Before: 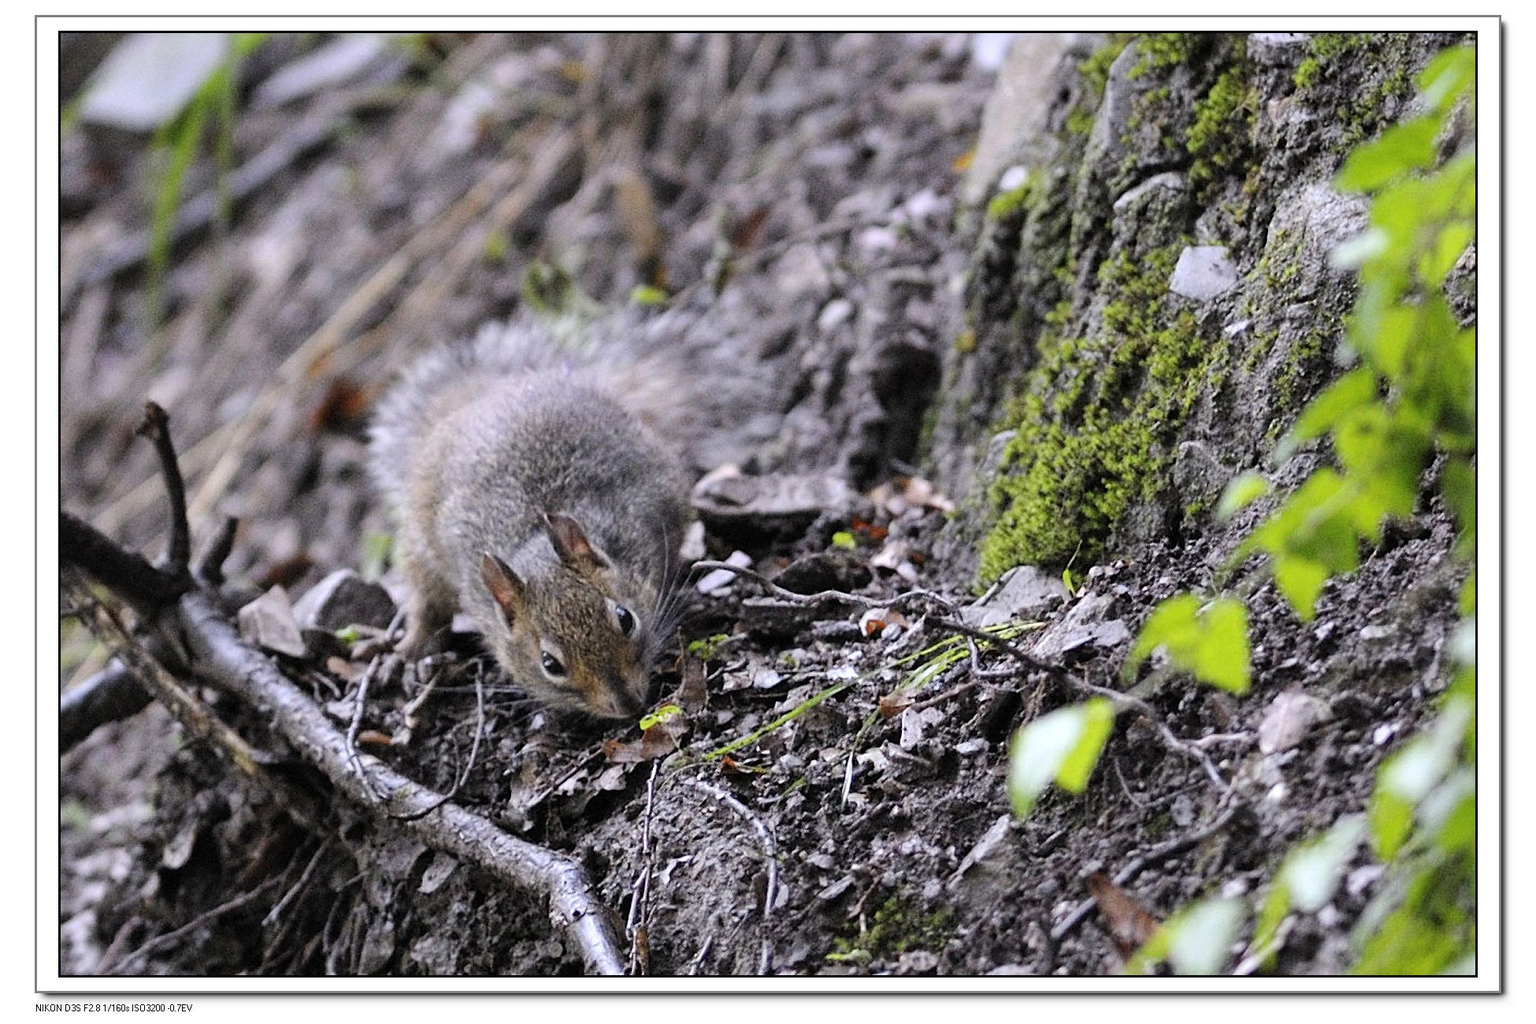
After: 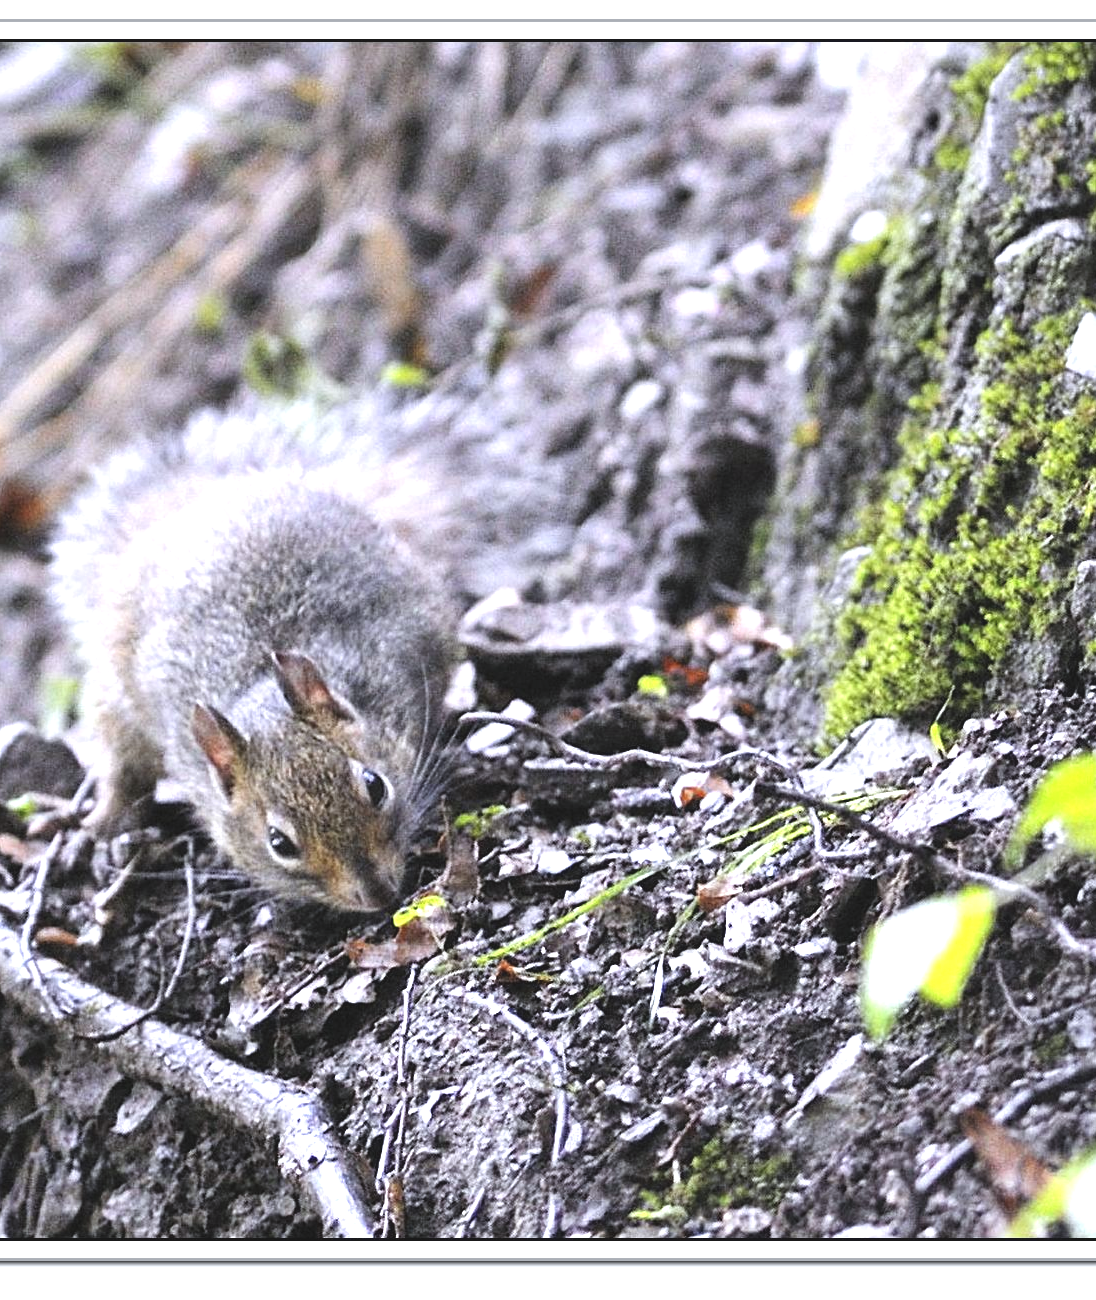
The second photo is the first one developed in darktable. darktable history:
crop: left 21.496%, right 22.254%
exposure: black level correction -0.005, exposure 1 EV, compensate highlight preservation false
white balance: red 0.976, blue 1.04
